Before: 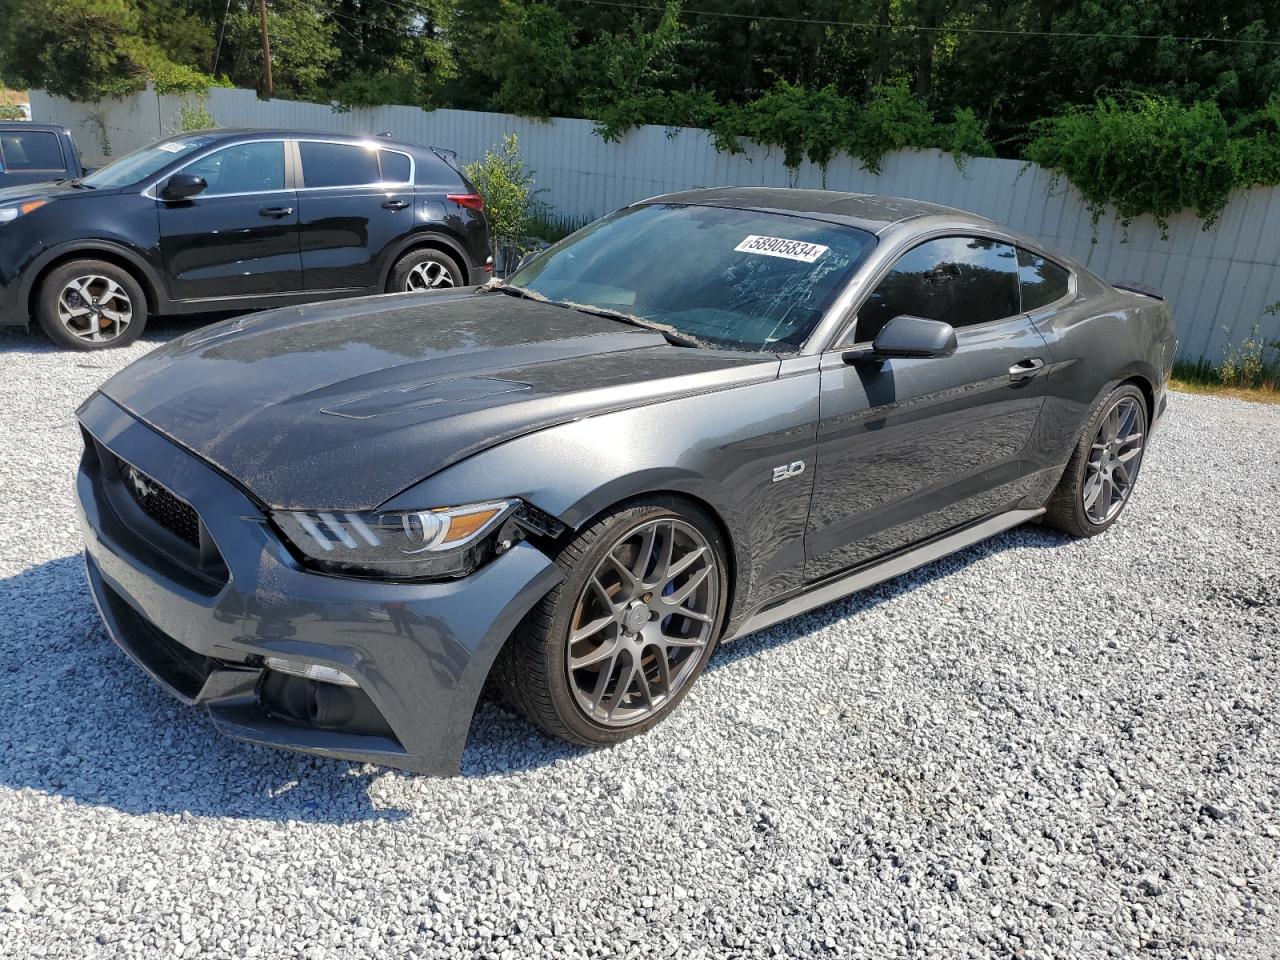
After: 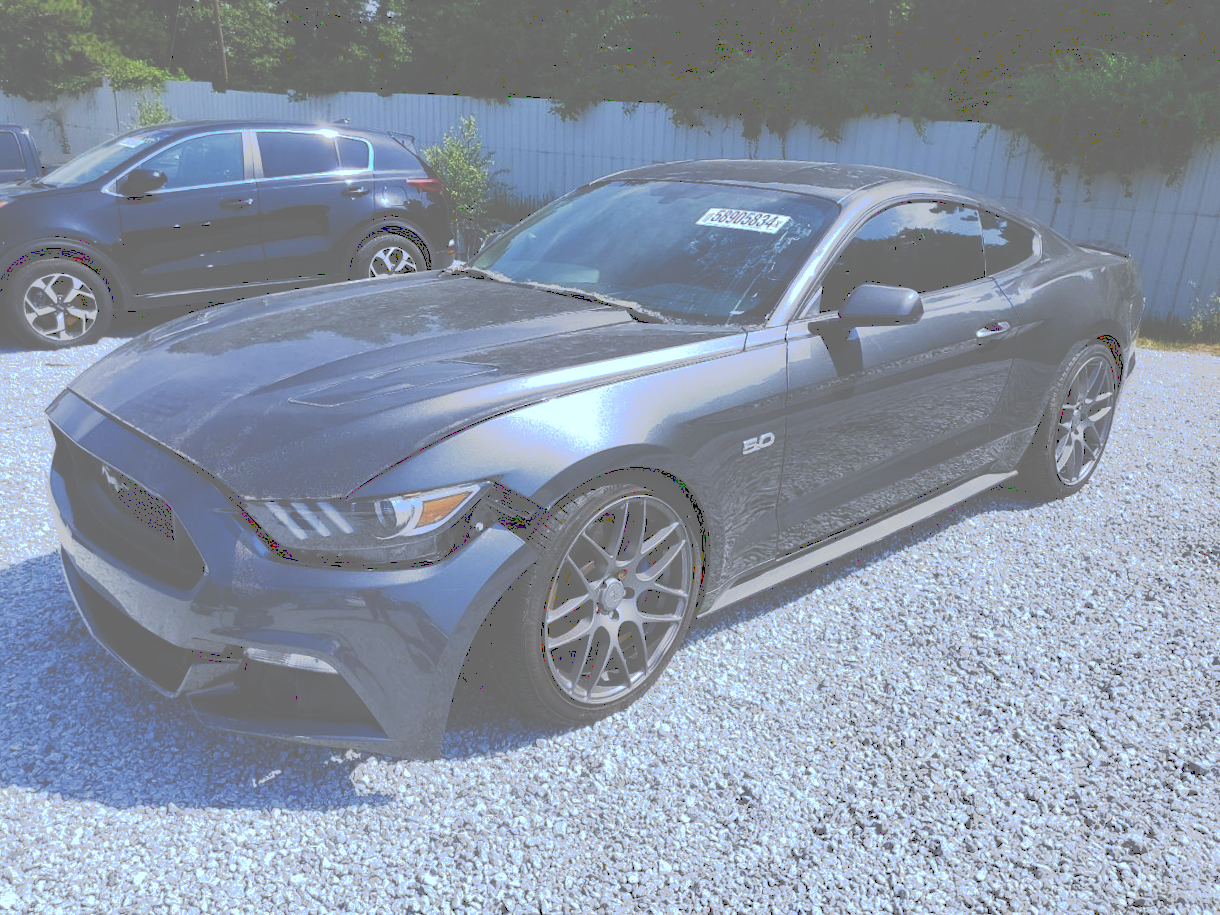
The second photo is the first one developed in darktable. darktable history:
white balance: red 0.948, green 1.02, blue 1.176
tone equalizer: on, module defaults
rotate and perspective: rotation -2.12°, lens shift (vertical) 0.009, lens shift (horizontal) -0.008, automatic cropping original format, crop left 0.036, crop right 0.964, crop top 0.05, crop bottom 0.959
tone curve: curves: ch0 [(0, 0) (0.003, 0.437) (0.011, 0.438) (0.025, 0.441) (0.044, 0.441) (0.069, 0.441) (0.1, 0.444) (0.136, 0.447) (0.177, 0.452) (0.224, 0.457) (0.277, 0.466) (0.335, 0.485) (0.399, 0.514) (0.468, 0.558) (0.543, 0.616) (0.623, 0.686) (0.709, 0.76) (0.801, 0.803) (0.898, 0.825) (1, 1)], preserve colors none
